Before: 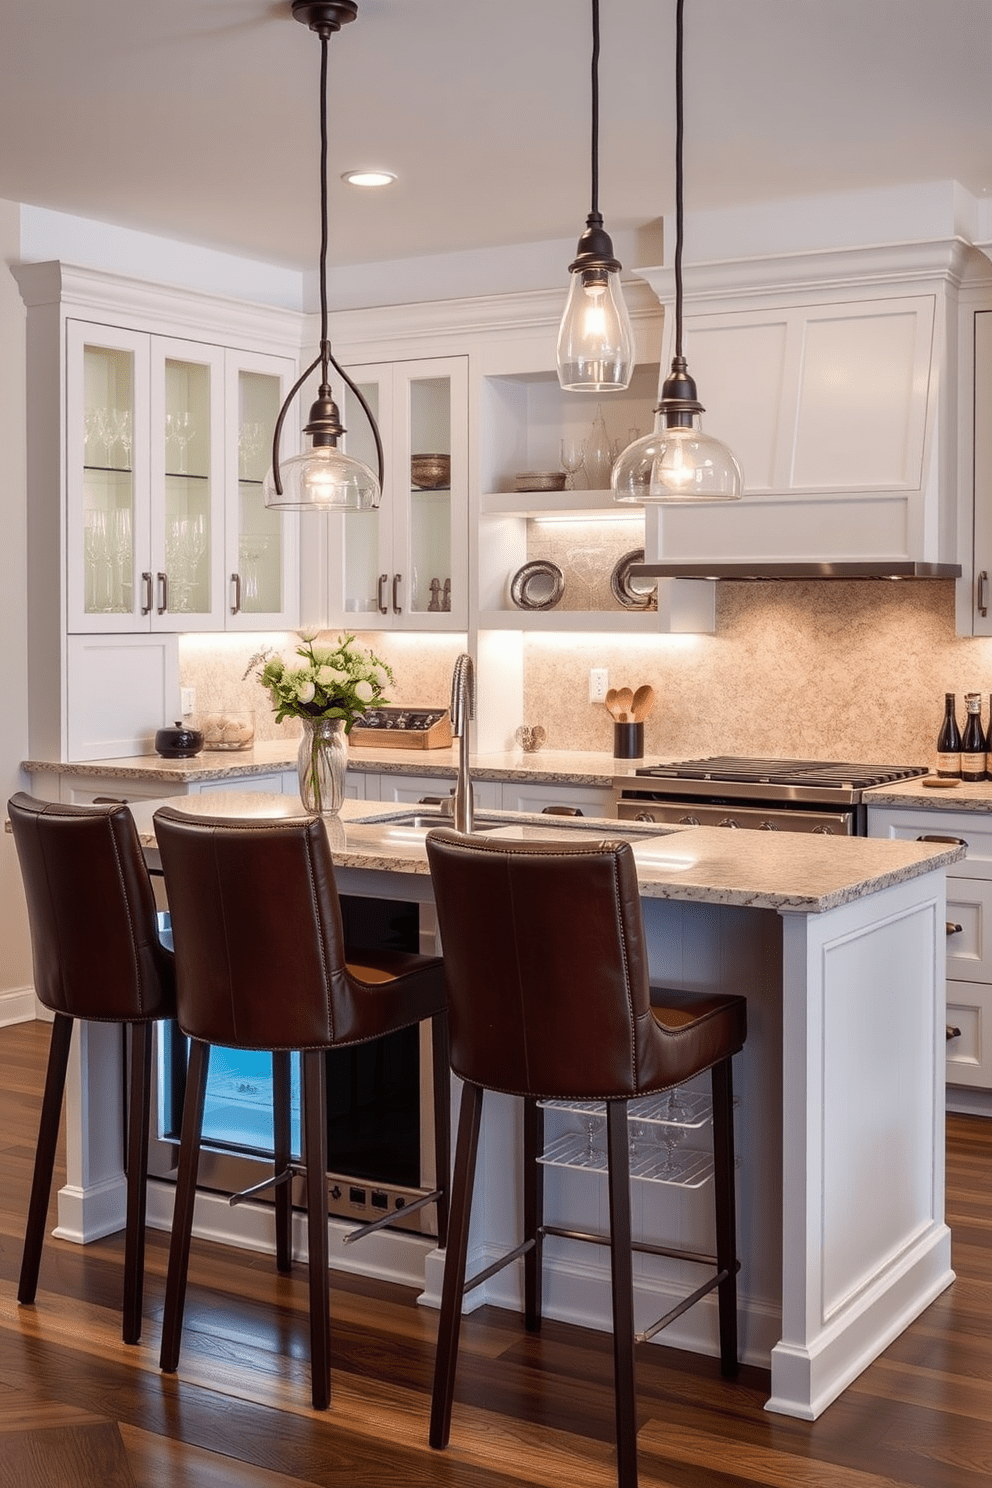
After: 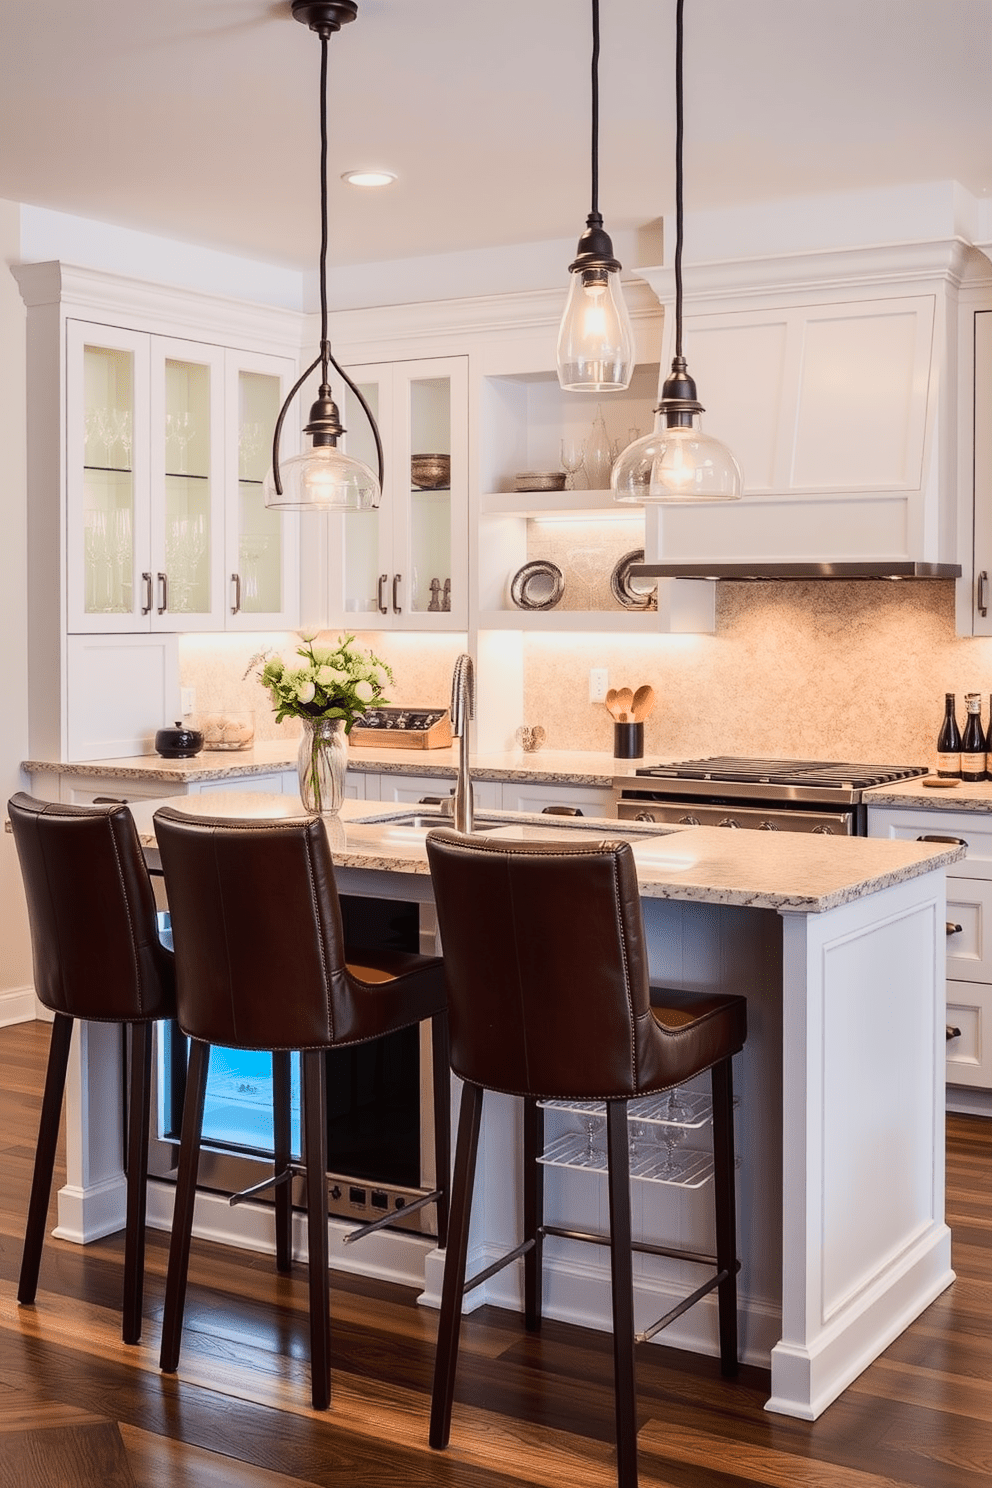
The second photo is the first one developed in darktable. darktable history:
tone curve: curves: ch0 [(0, 0.006) (0.184, 0.172) (0.405, 0.46) (0.456, 0.528) (0.634, 0.728) (0.877, 0.89) (0.984, 0.935)]; ch1 [(0, 0) (0.443, 0.43) (0.492, 0.495) (0.566, 0.582) (0.595, 0.606) (0.608, 0.609) (0.65, 0.677) (1, 1)]; ch2 [(0, 0) (0.33, 0.301) (0.421, 0.443) (0.447, 0.489) (0.492, 0.495) (0.537, 0.583) (0.586, 0.591) (0.663, 0.686) (1, 1)], color space Lab, linked channels, preserve colors none
